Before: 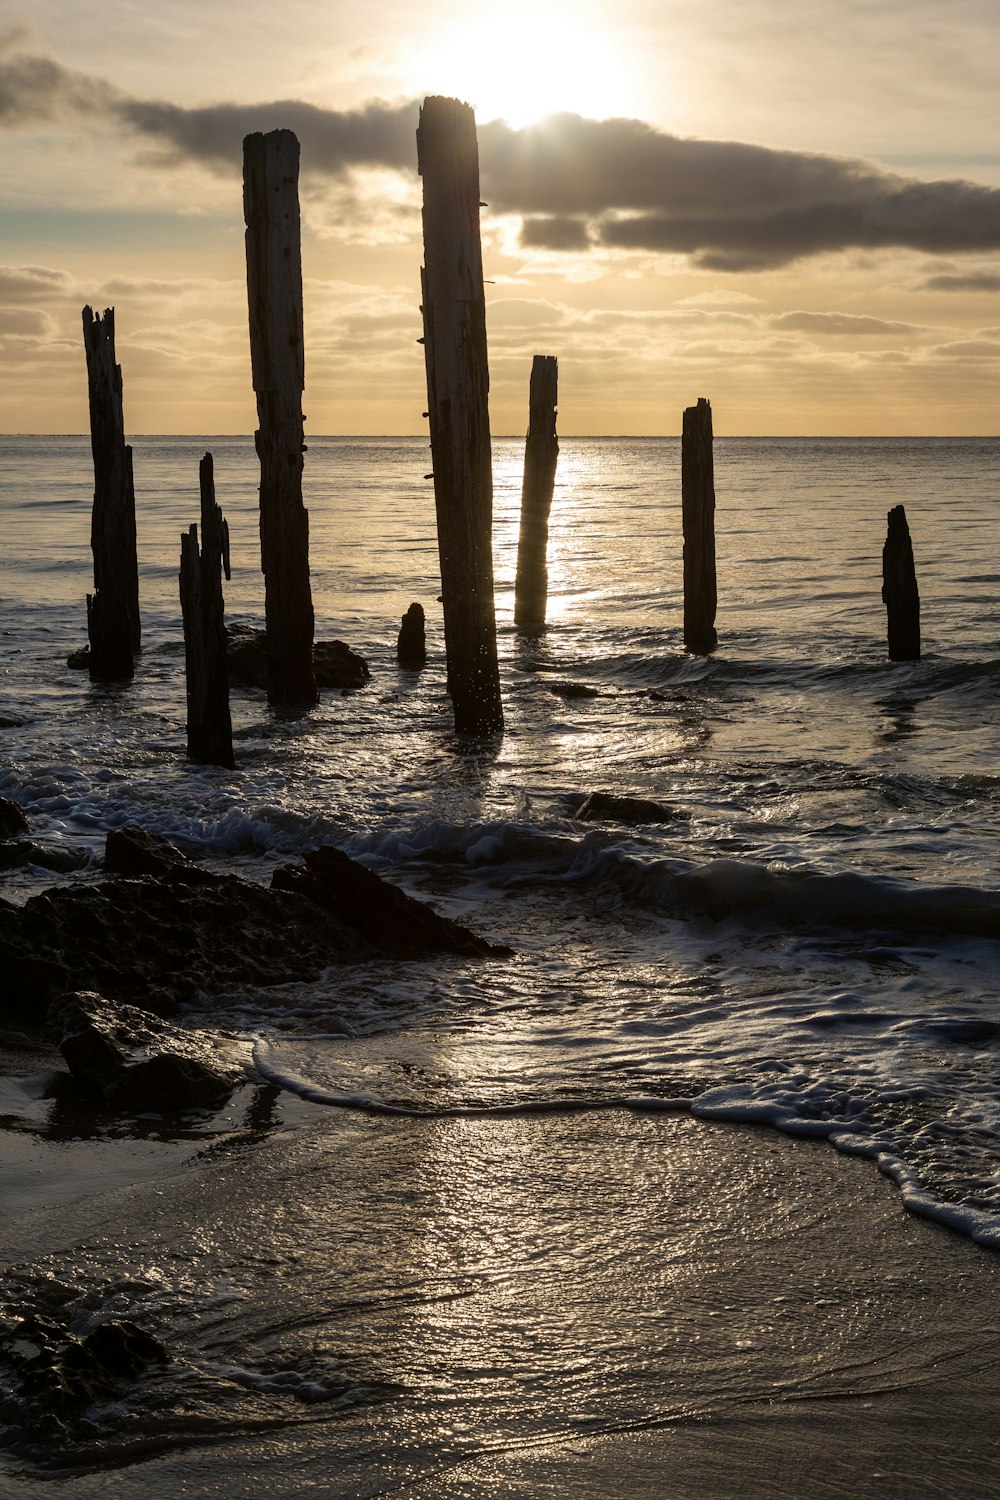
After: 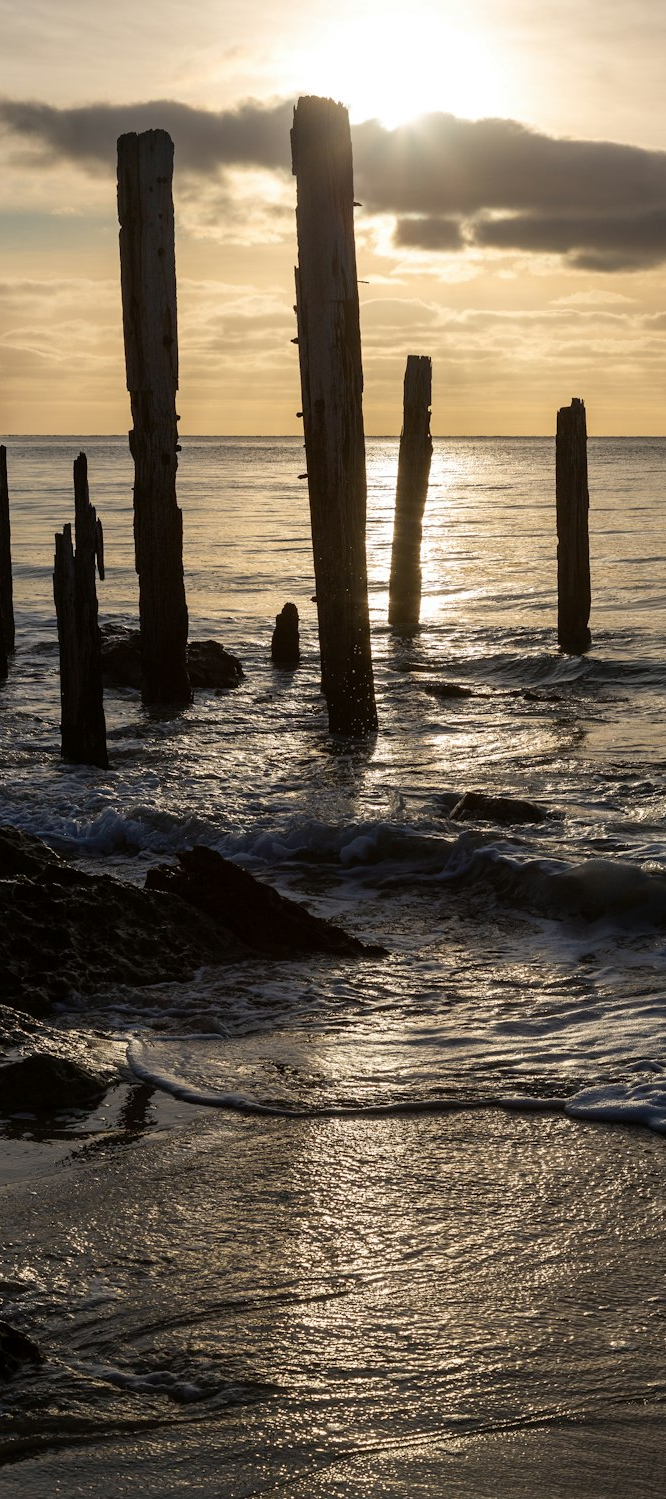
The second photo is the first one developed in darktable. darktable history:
crop and rotate: left 12.673%, right 20.66%
